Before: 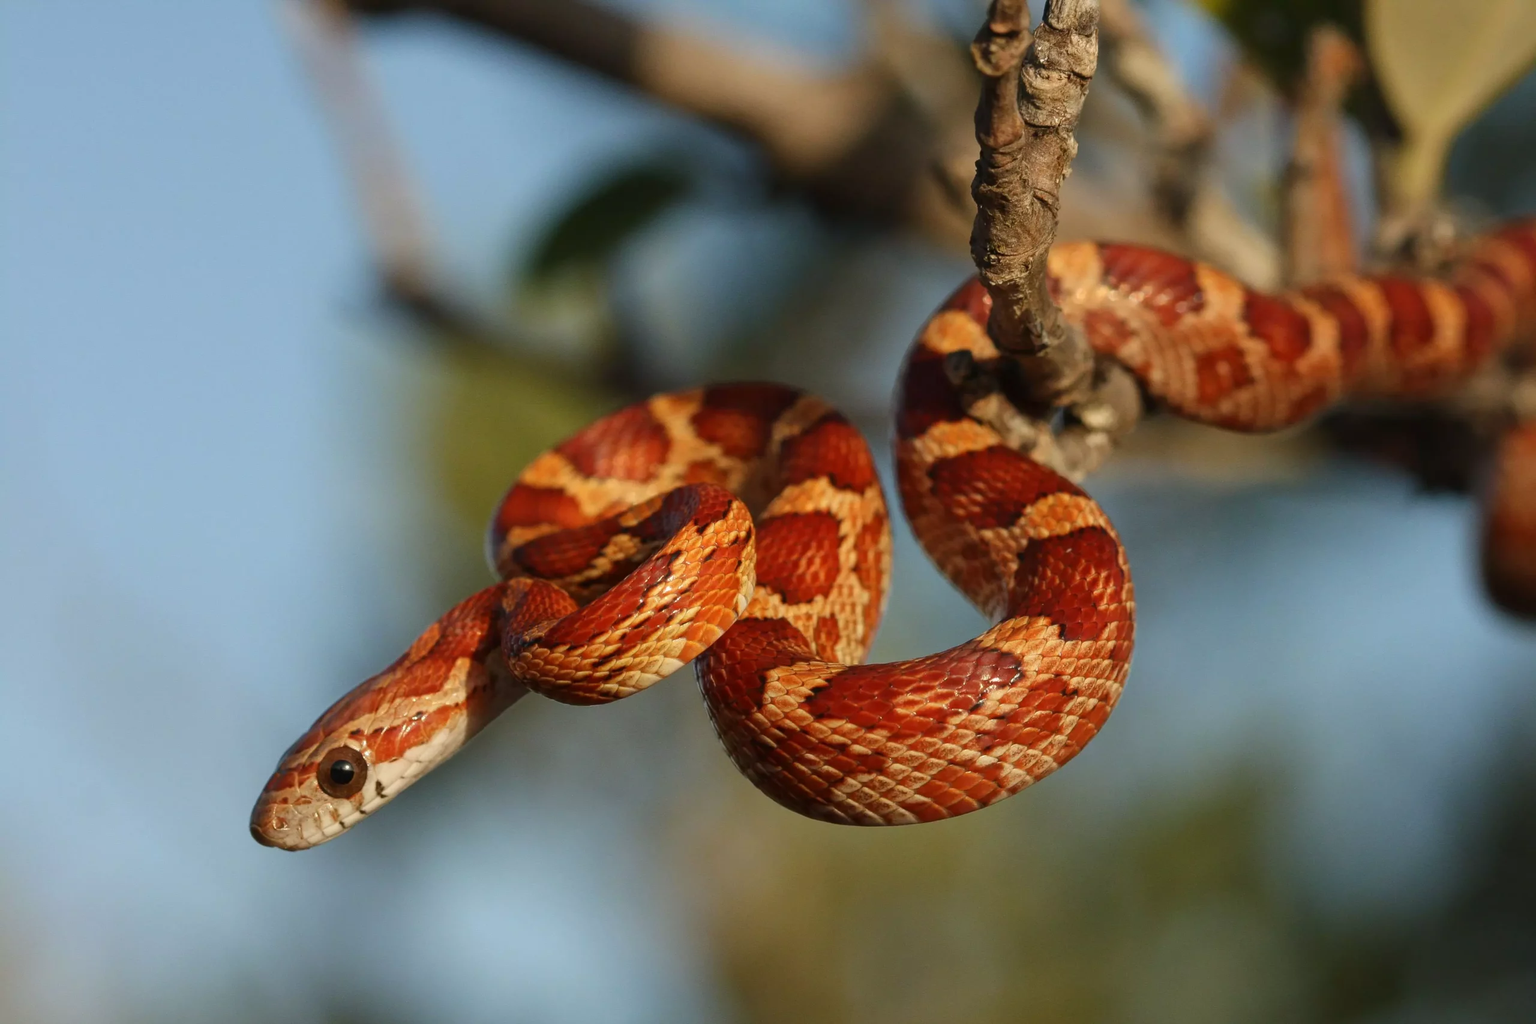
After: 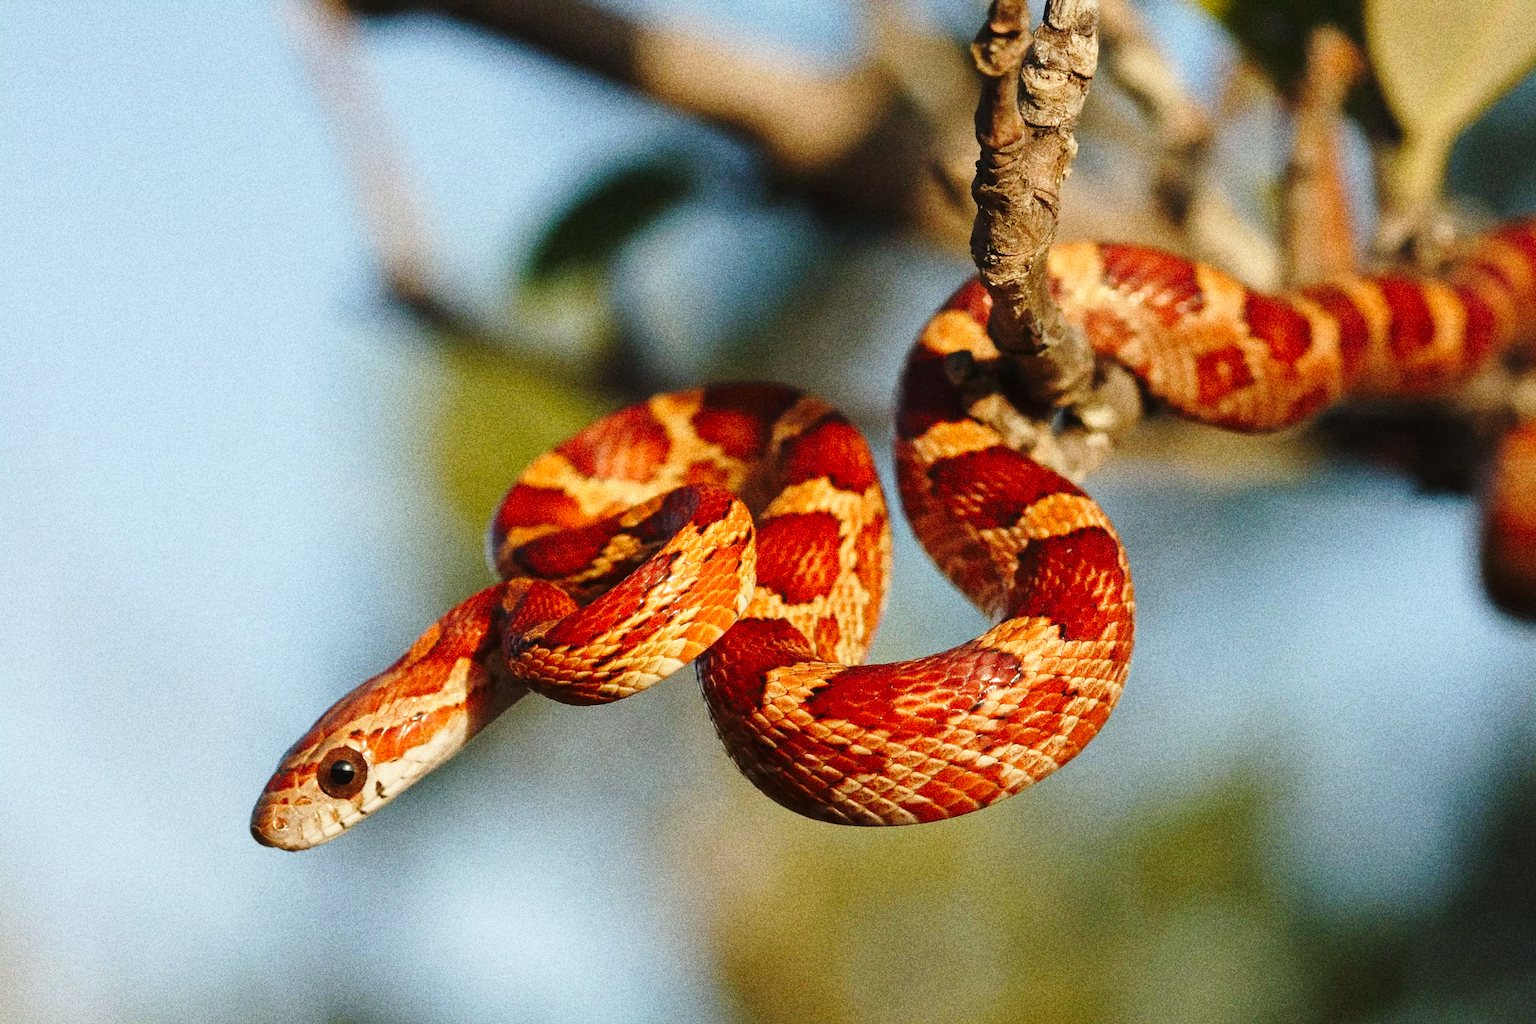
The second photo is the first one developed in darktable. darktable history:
base curve: curves: ch0 [(0, 0) (0.028, 0.03) (0.121, 0.232) (0.46, 0.748) (0.859, 0.968) (1, 1)], preserve colors none
grain: coarseness 10.62 ISO, strength 55.56%
